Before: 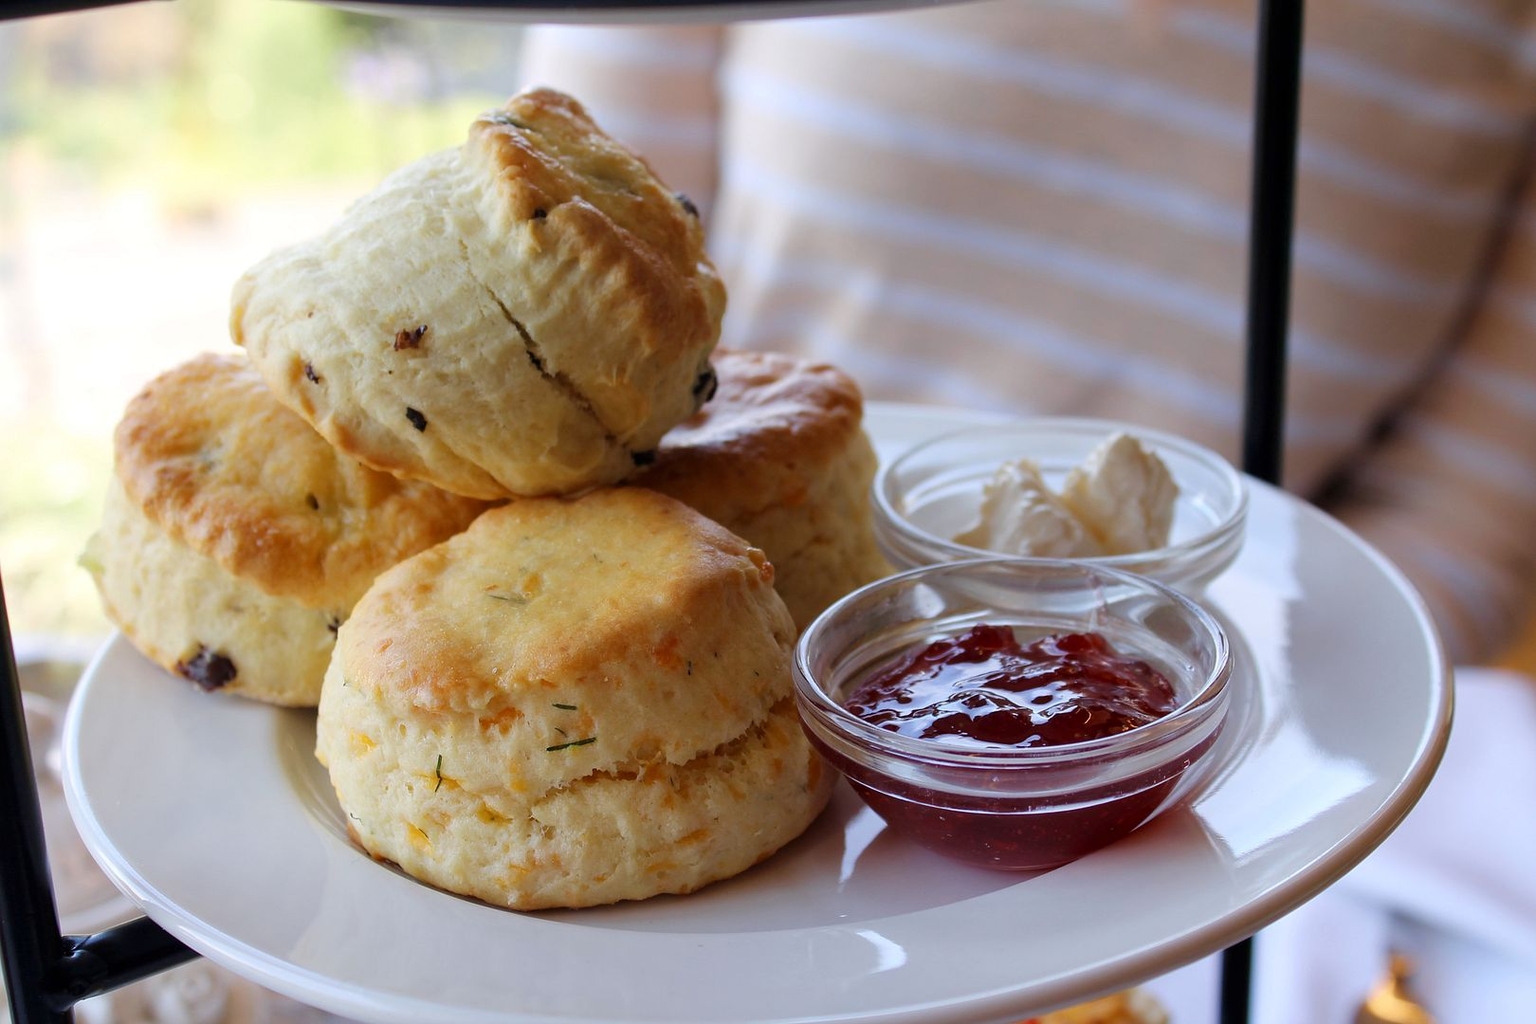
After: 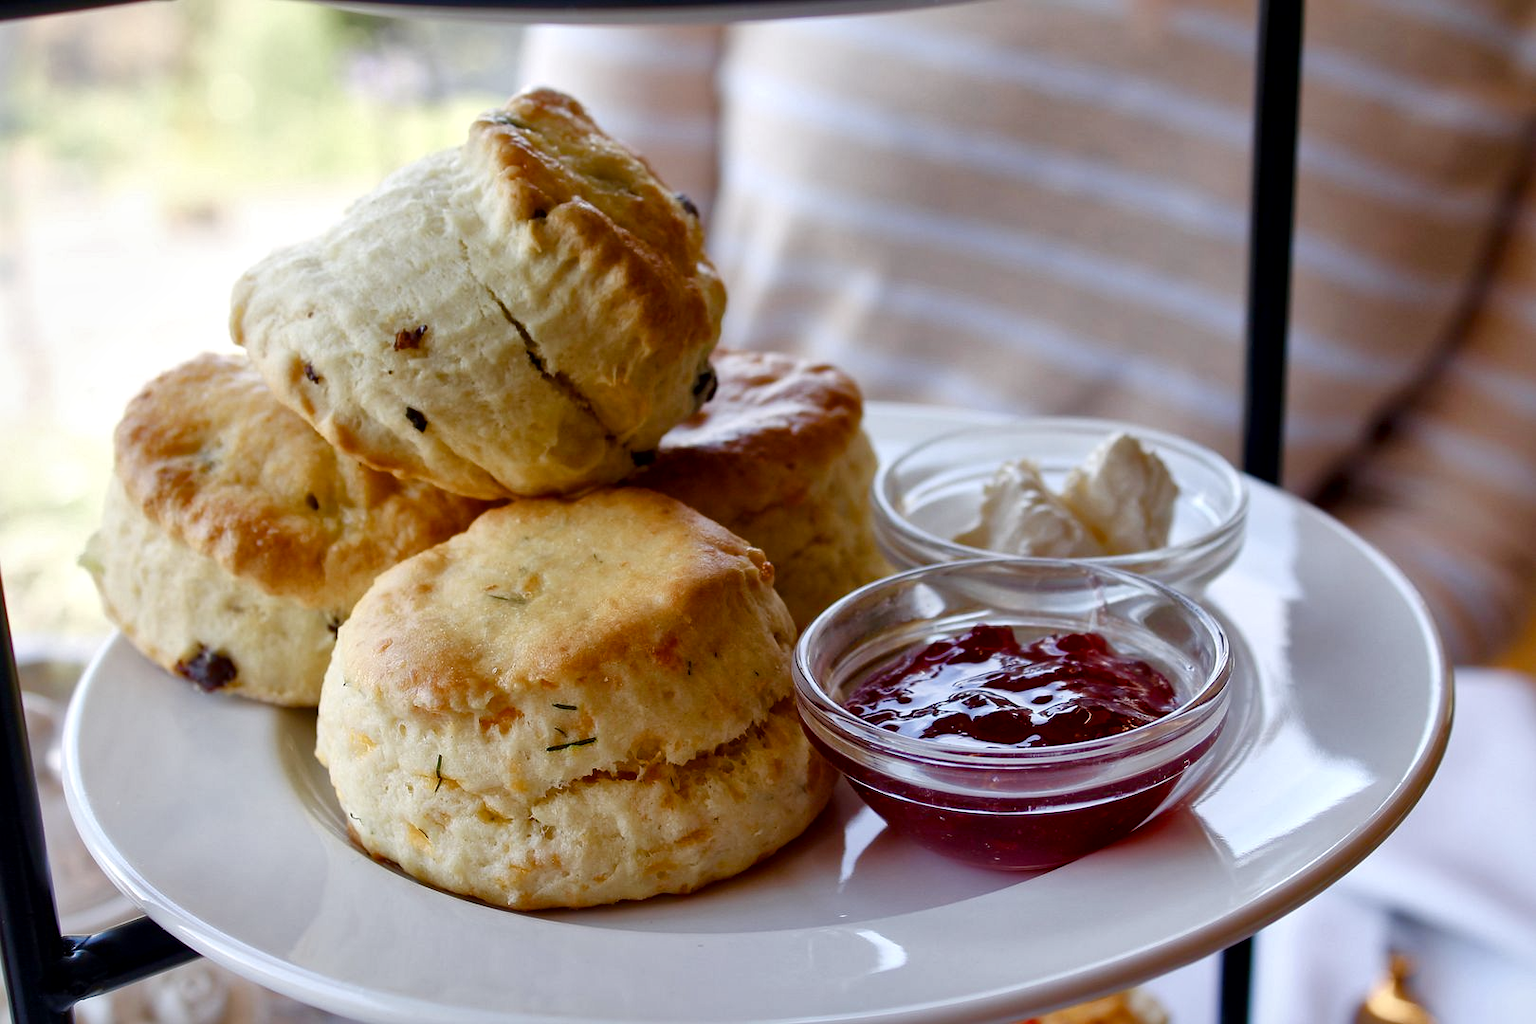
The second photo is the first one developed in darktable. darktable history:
color balance rgb: perceptual saturation grading › global saturation 20%, perceptual saturation grading › highlights -50%, perceptual saturation grading › shadows 30%
exposure: exposure -0.064 EV, compensate highlight preservation false
local contrast: mode bilateral grid, contrast 50, coarseness 50, detail 150%, midtone range 0.2
white balance: emerald 1
